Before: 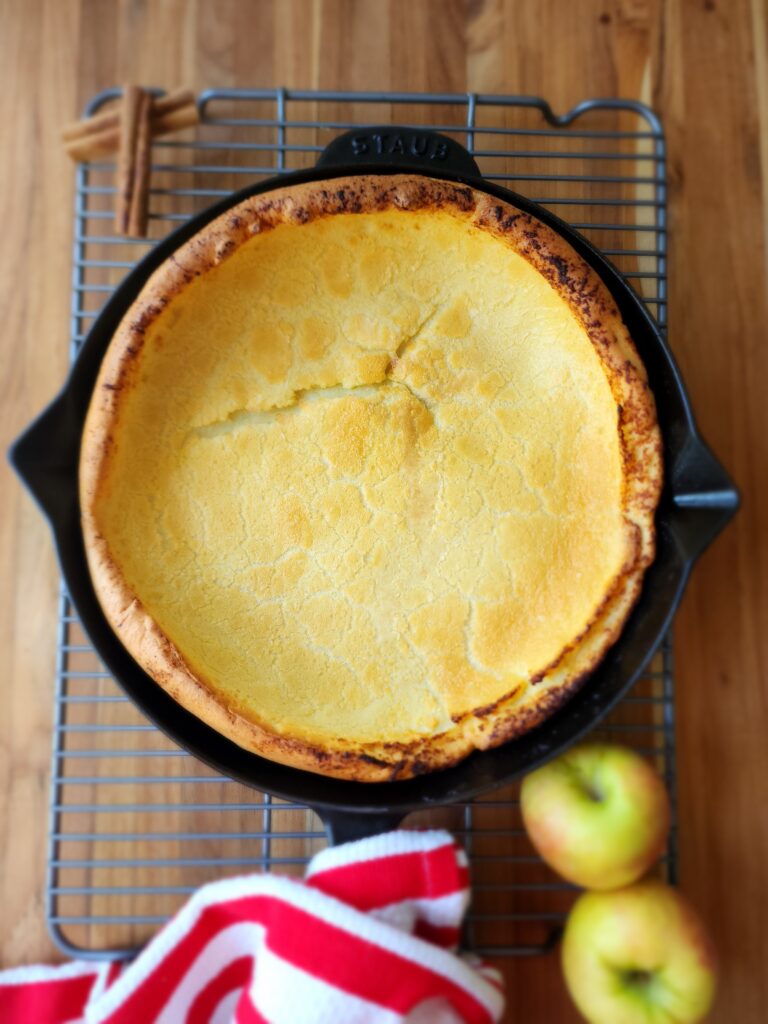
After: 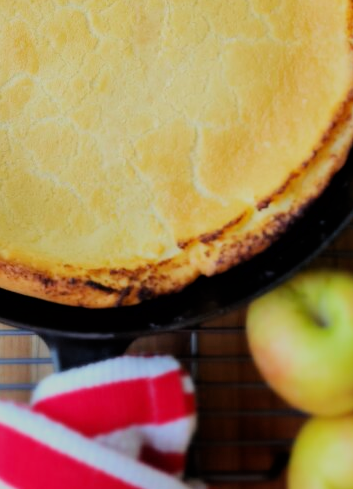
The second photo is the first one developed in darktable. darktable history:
crop: left 35.8%, top 46.322%, right 18.218%, bottom 5.847%
filmic rgb: black relative exposure -6.99 EV, white relative exposure 5.59 EV, threshold 3.04 EV, hardness 2.85, color science v6 (2022), enable highlight reconstruction true
